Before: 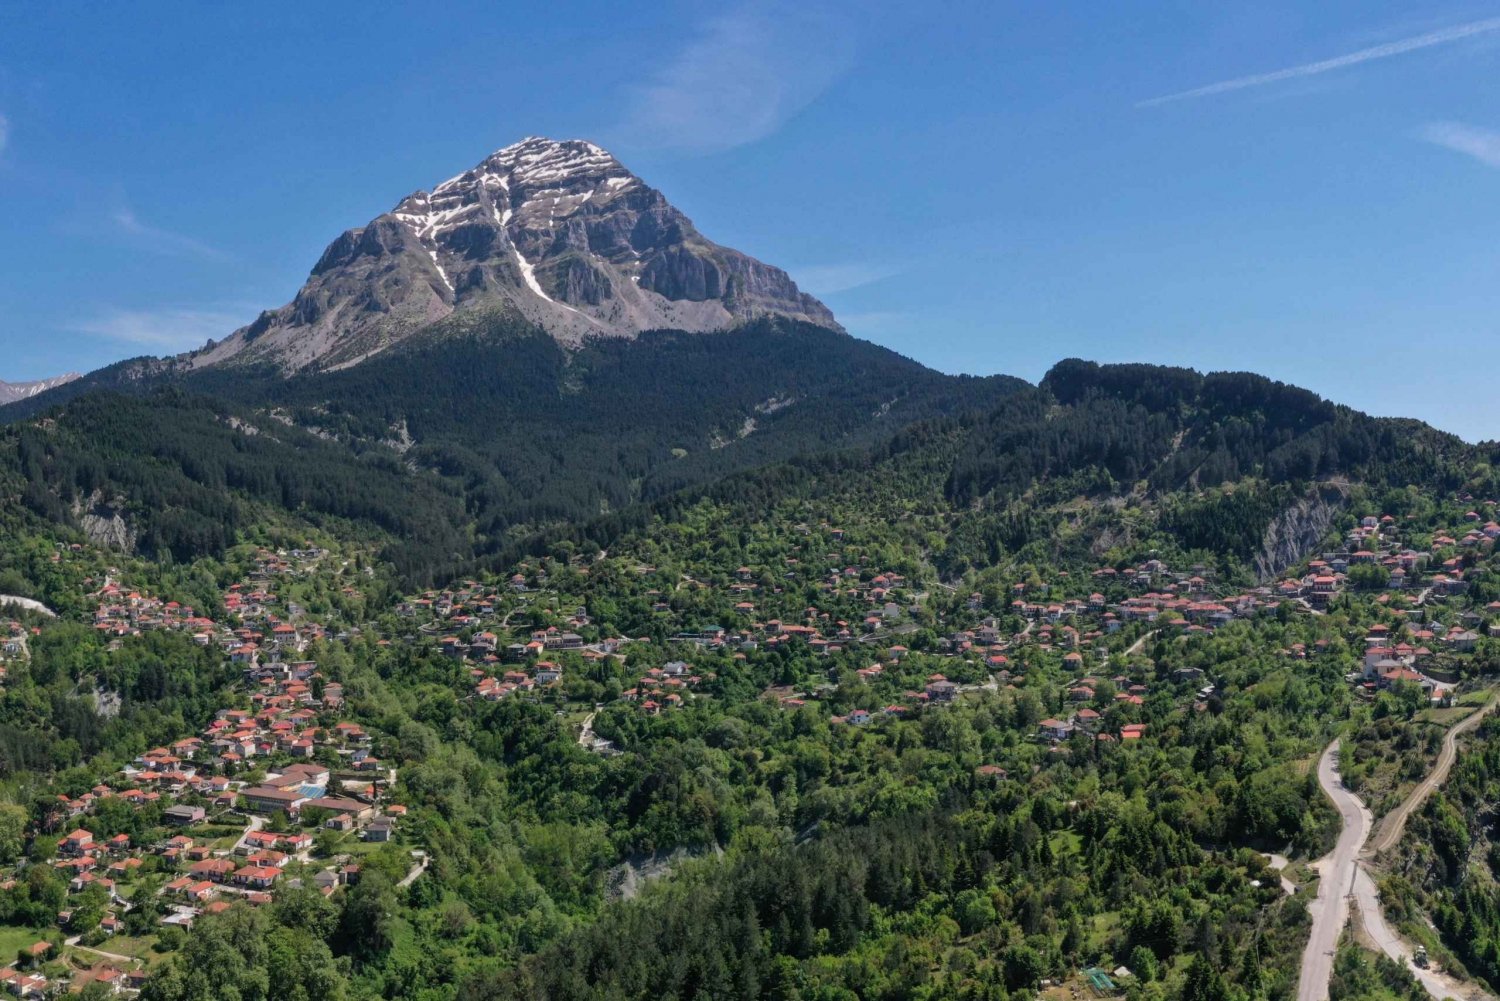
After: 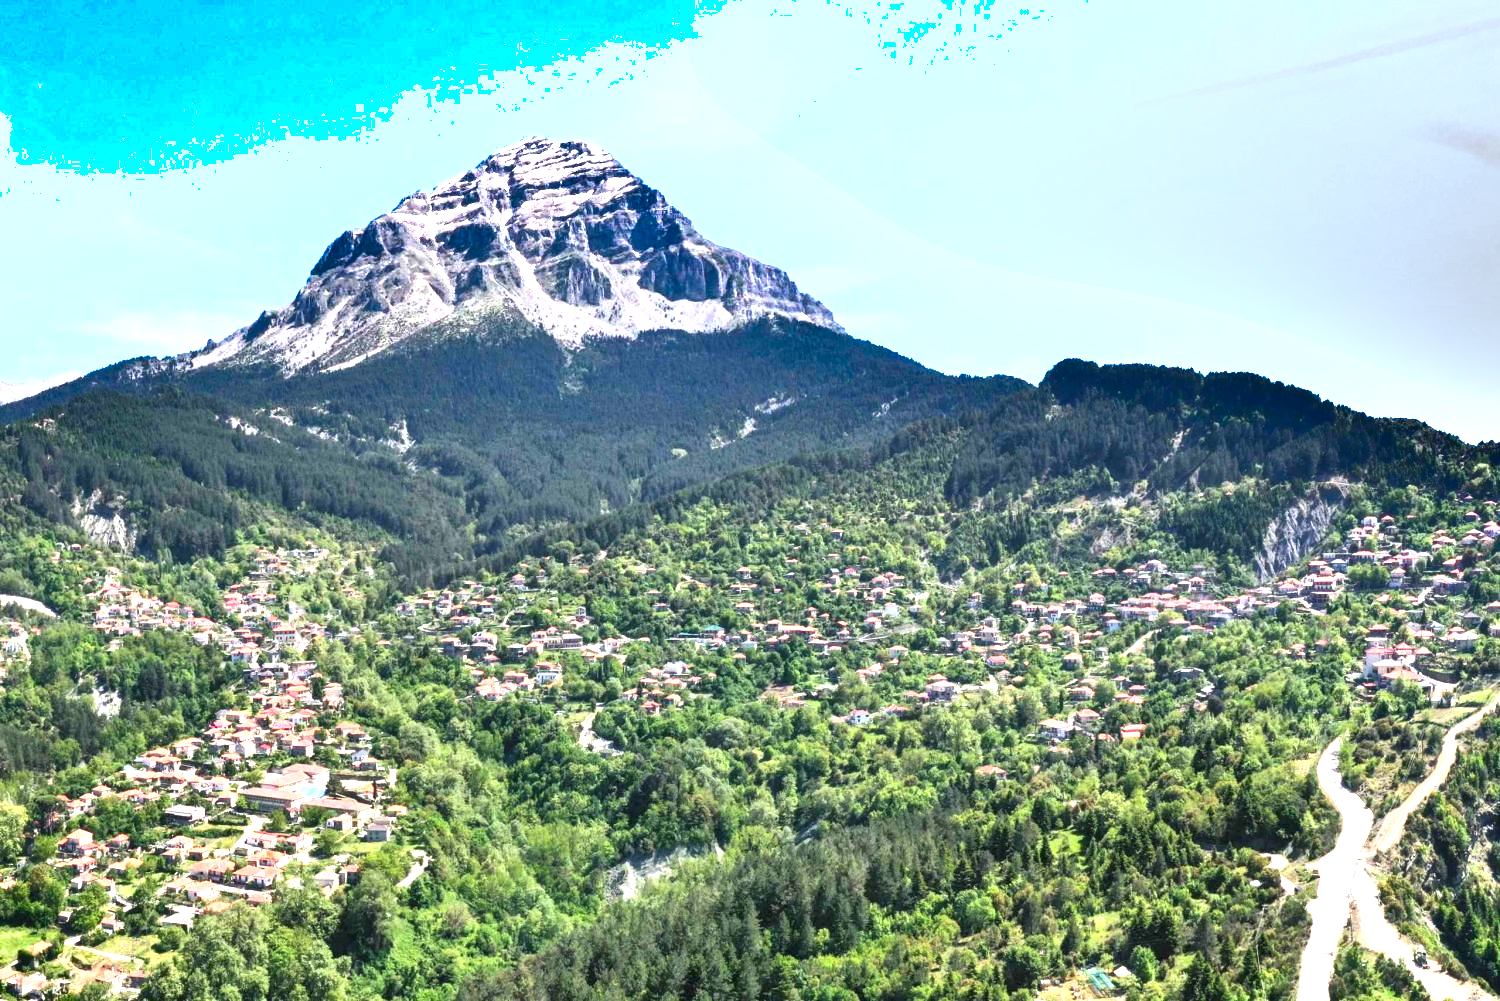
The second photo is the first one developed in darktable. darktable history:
shadows and highlights: radius 117.99, shadows 42.63, highlights -61.82, soften with gaussian
exposure: exposure 2.188 EV, compensate exposure bias true, compensate highlight preservation false
